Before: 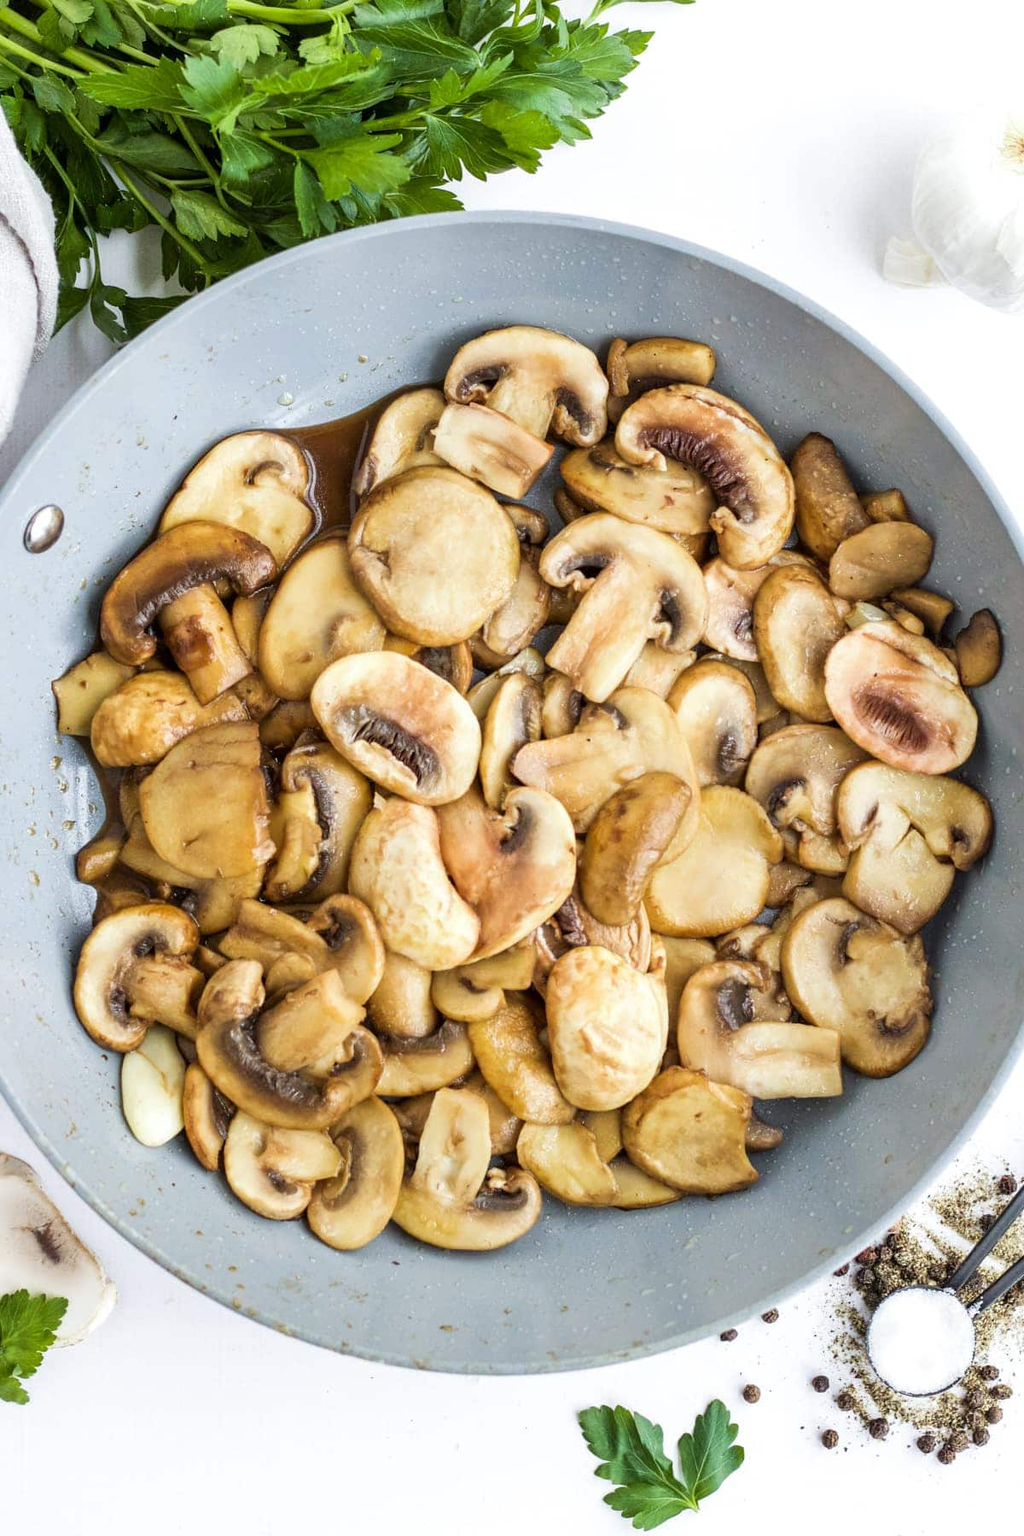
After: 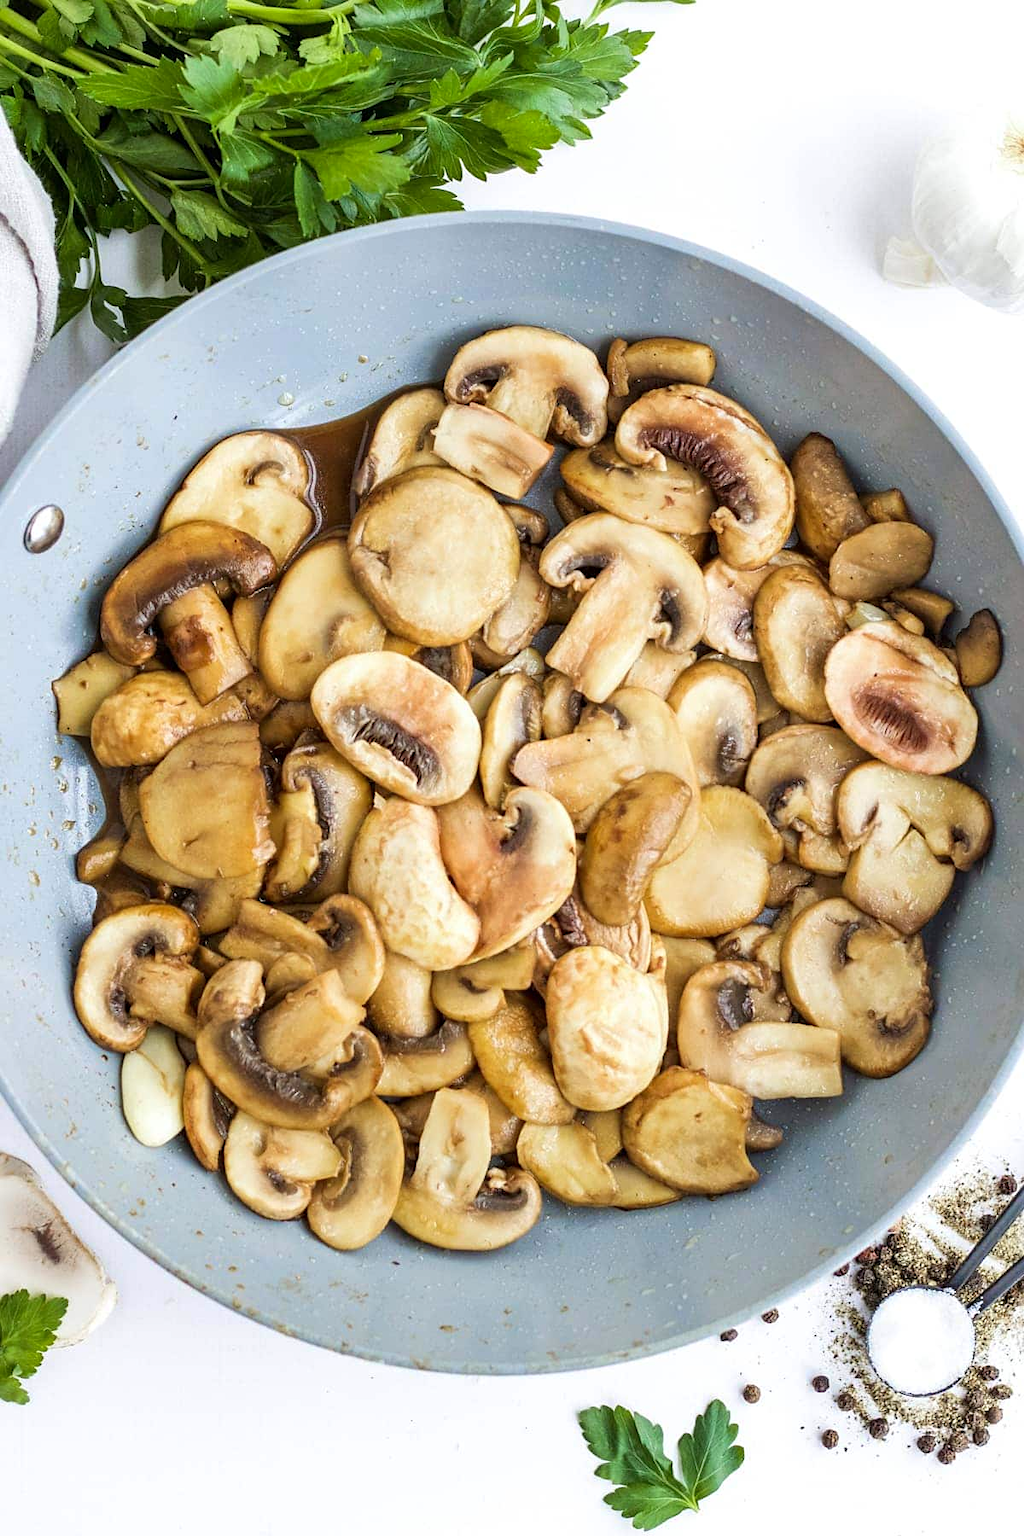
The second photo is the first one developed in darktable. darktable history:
sharpen: amount 0.216
color zones: curves: ch1 [(0.25, 0.5) (0.747, 0.71)]
